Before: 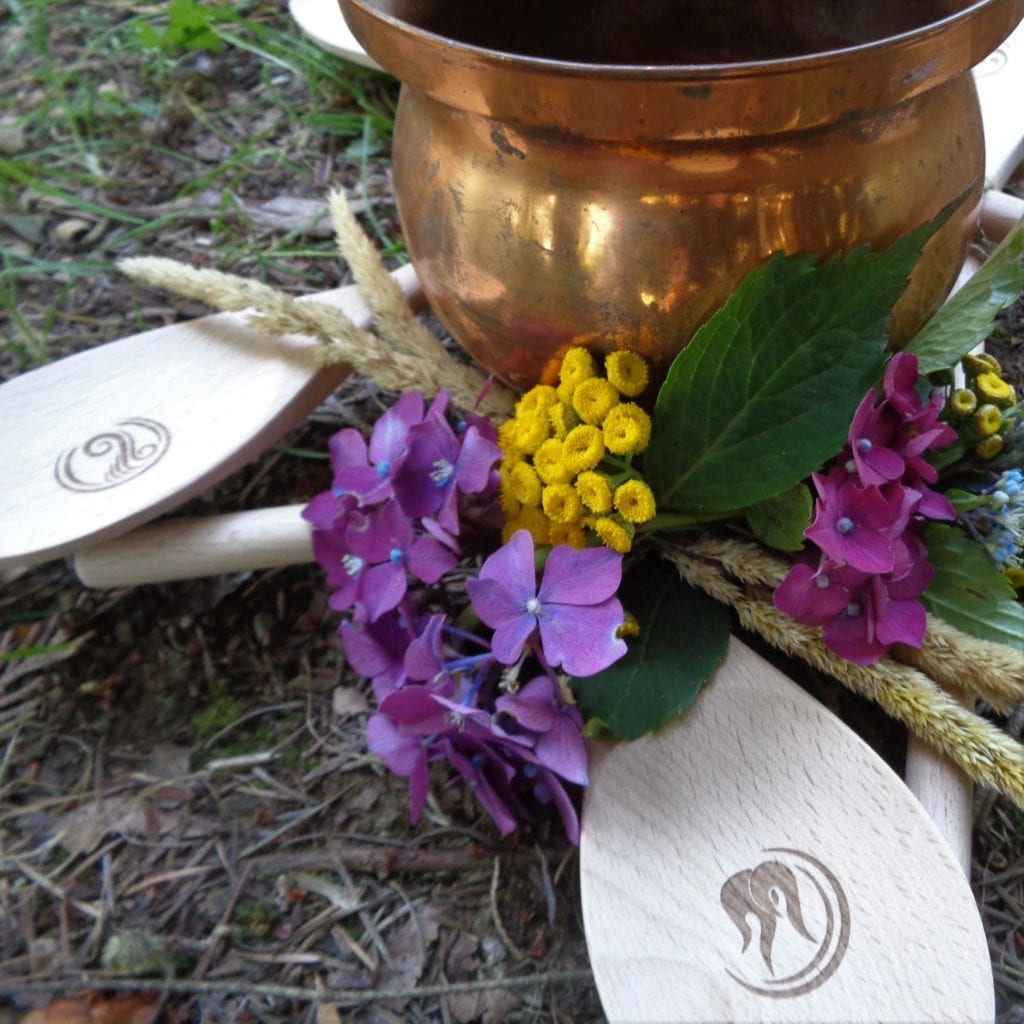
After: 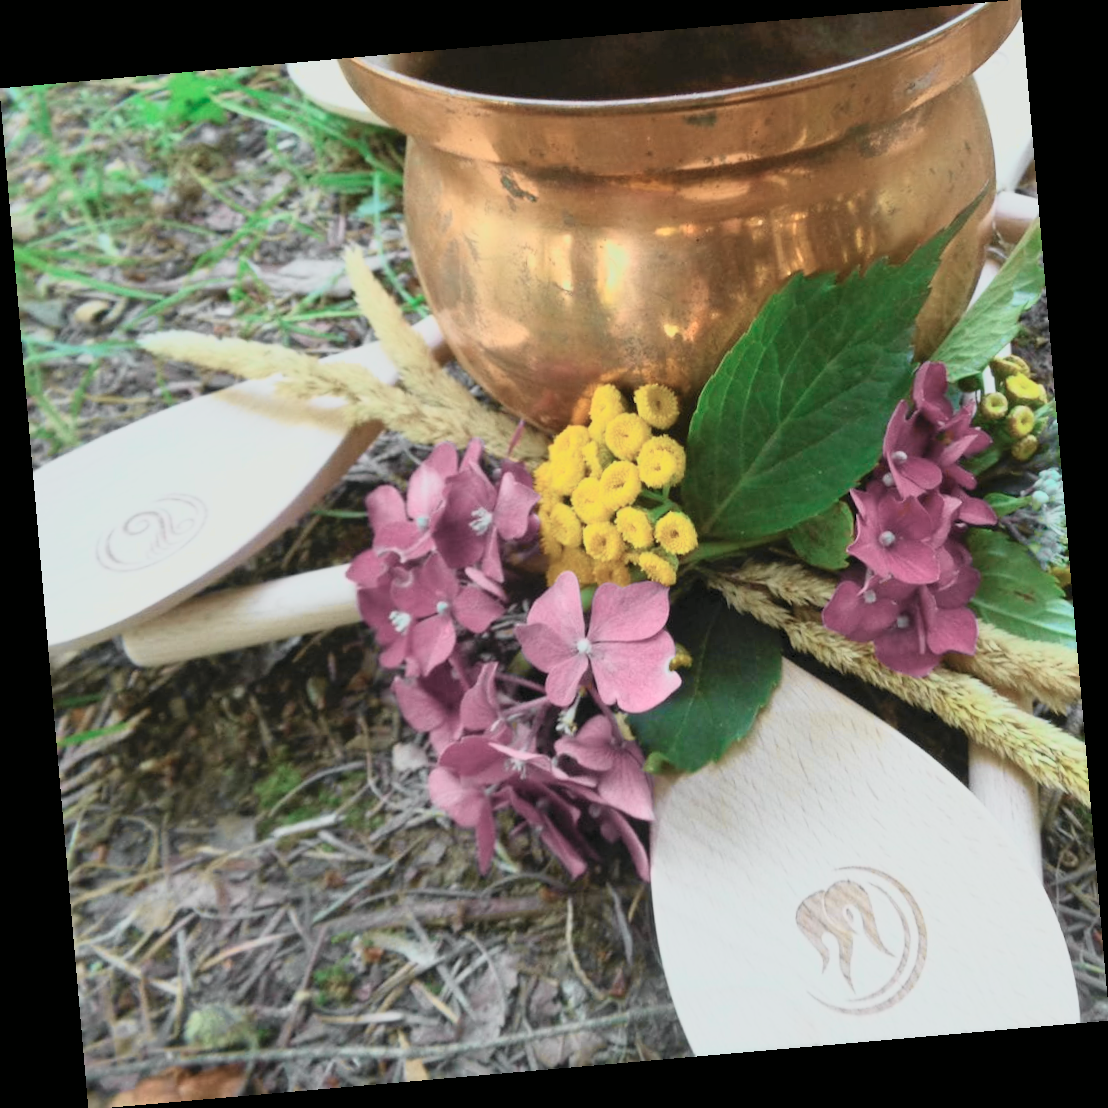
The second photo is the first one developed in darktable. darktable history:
tone curve: curves: ch0 [(0, 0) (0.402, 0.473) (0.673, 0.68) (0.899, 0.832) (0.999, 0.903)]; ch1 [(0, 0) (0.379, 0.262) (0.464, 0.425) (0.498, 0.49) (0.507, 0.5) (0.53, 0.532) (0.582, 0.583) (0.68, 0.672) (0.791, 0.748) (1, 0.896)]; ch2 [(0, 0) (0.199, 0.414) (0.438, 0.49) (0.496, 0.501) (0.515, 0.546) (0.577, 0.605) (0.632, 0.649) (0.717, 0.727) (0.845, 0.855) (0.998, 0.977)], color space Lab, independent channels, preserve colors none
contrast brightness saturation: contrast 0.43, brightness 0.56, saturation -0.19
rotate and perspective: rotation -4.98°, automatic cropping off
